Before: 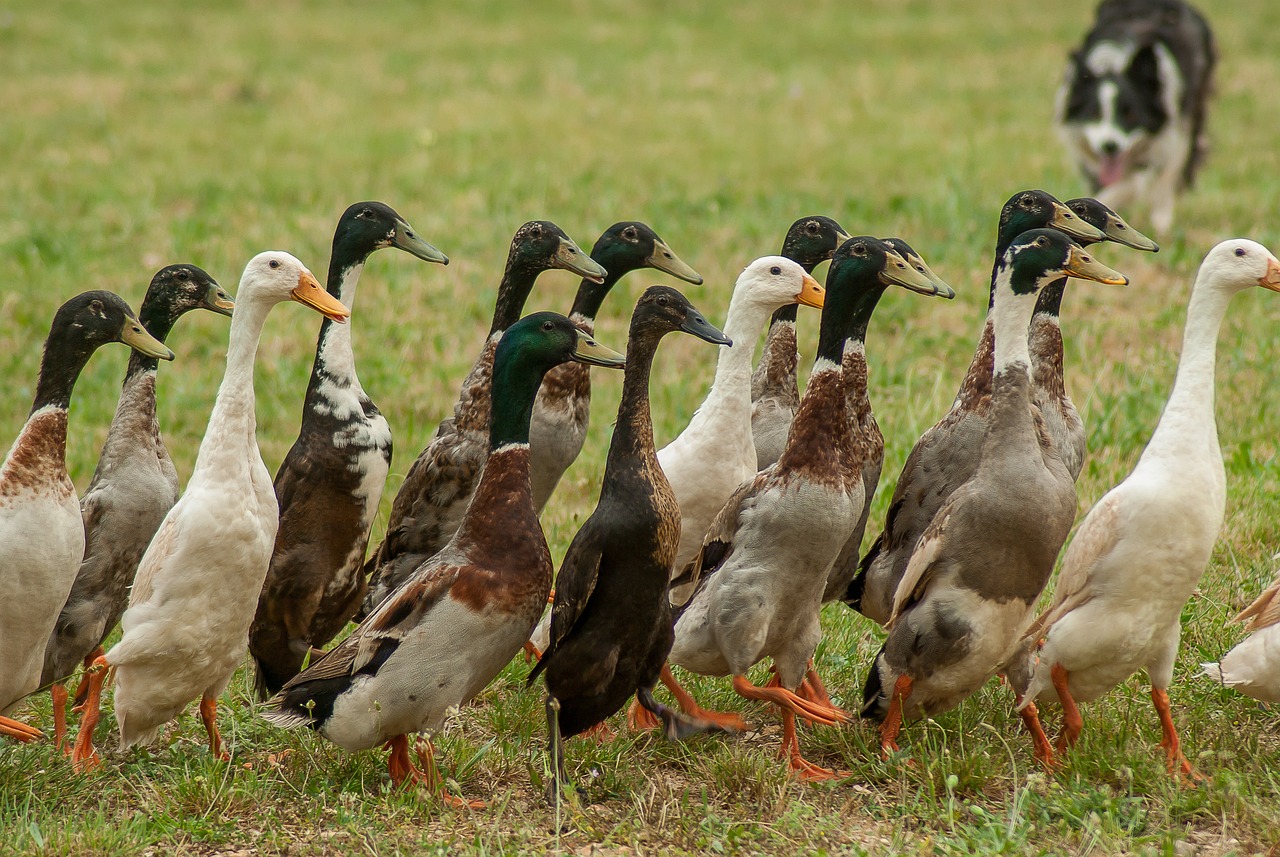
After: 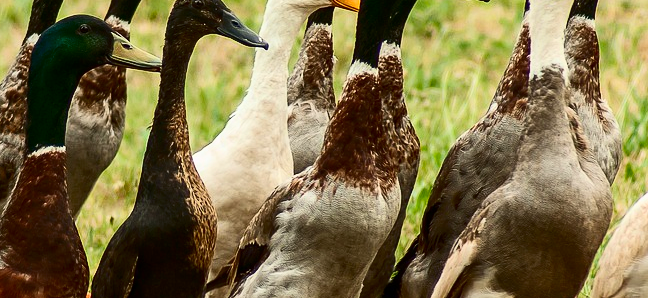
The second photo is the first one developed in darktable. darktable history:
crop: left 36.325%, top 34.733%, right 12.993%, bottom 30.396%
contrast brightness saturation: contrast 0.405, brightness 0.045, saturation 0.251
